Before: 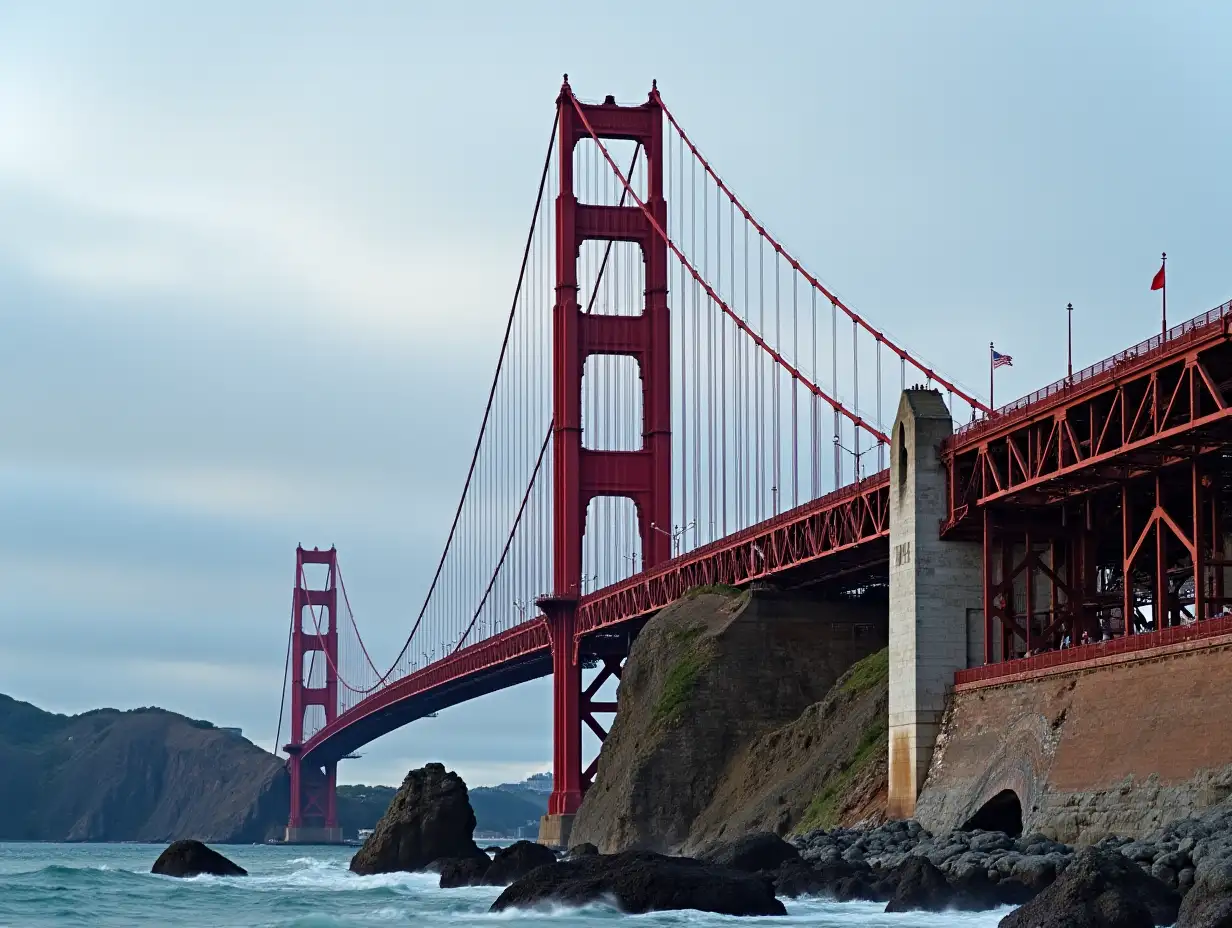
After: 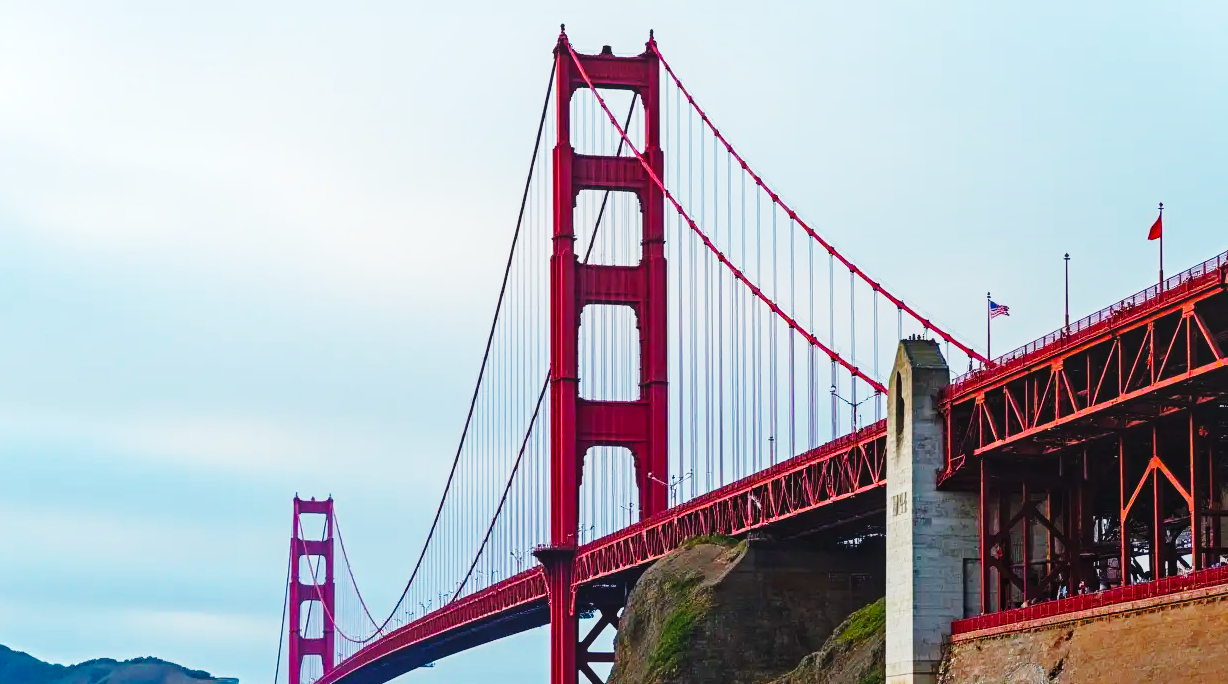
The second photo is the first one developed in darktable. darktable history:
crop: left 0.288%, top 5.471%, bottom 19.877%
local contrast: detail 110%
base curve: curves: ch0 [(0, 0) (0.028, 0.03) (0.121, 0.232) (0.46, 0.748) (0.859, 0.968) (1, 1)], preserve colors none
color balance rgb: perceptual saturation grading › global saturation 30.141%, global vibrance 25.4%
